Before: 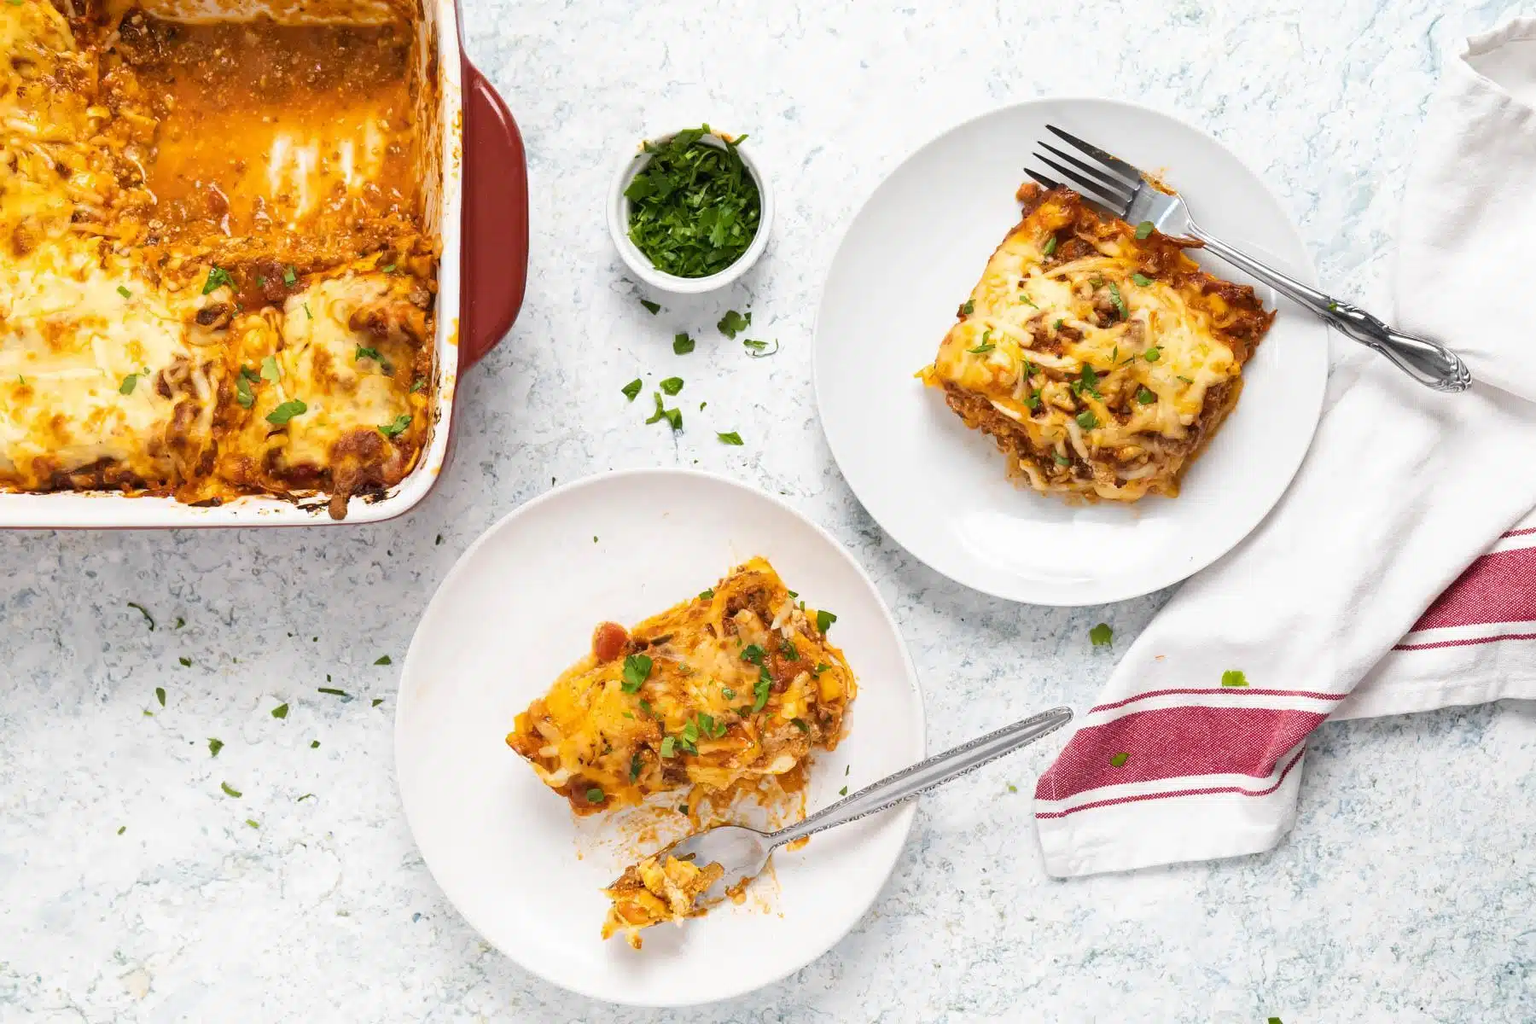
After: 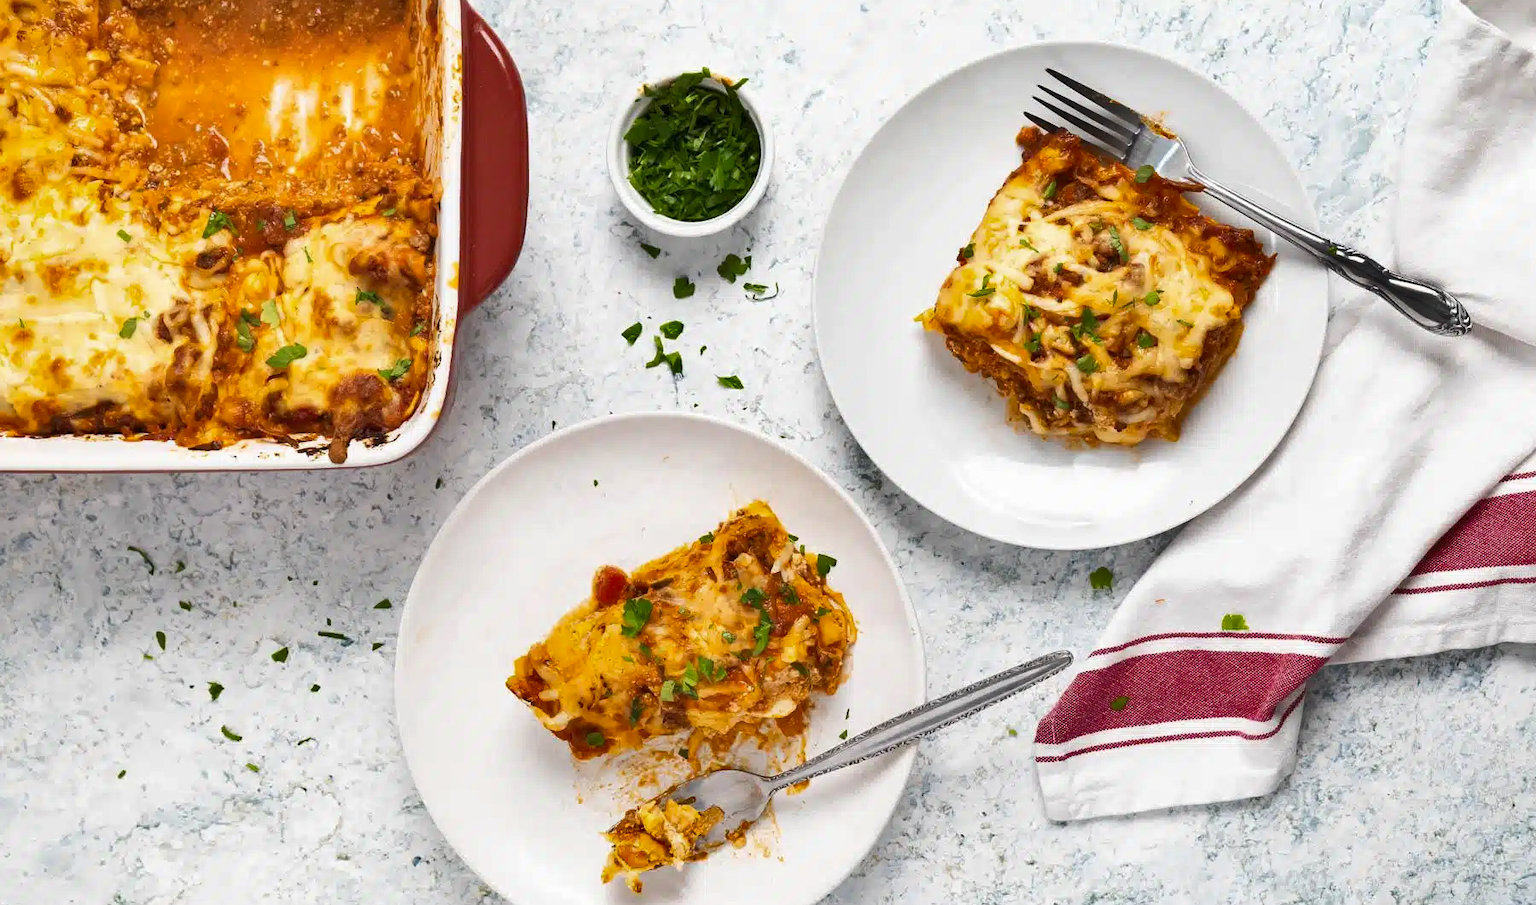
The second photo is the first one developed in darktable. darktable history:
shadows and highlights: low approximation 0.01, soften with gaussian
crop and rotate: top 5.556%, bottom 5.946%
